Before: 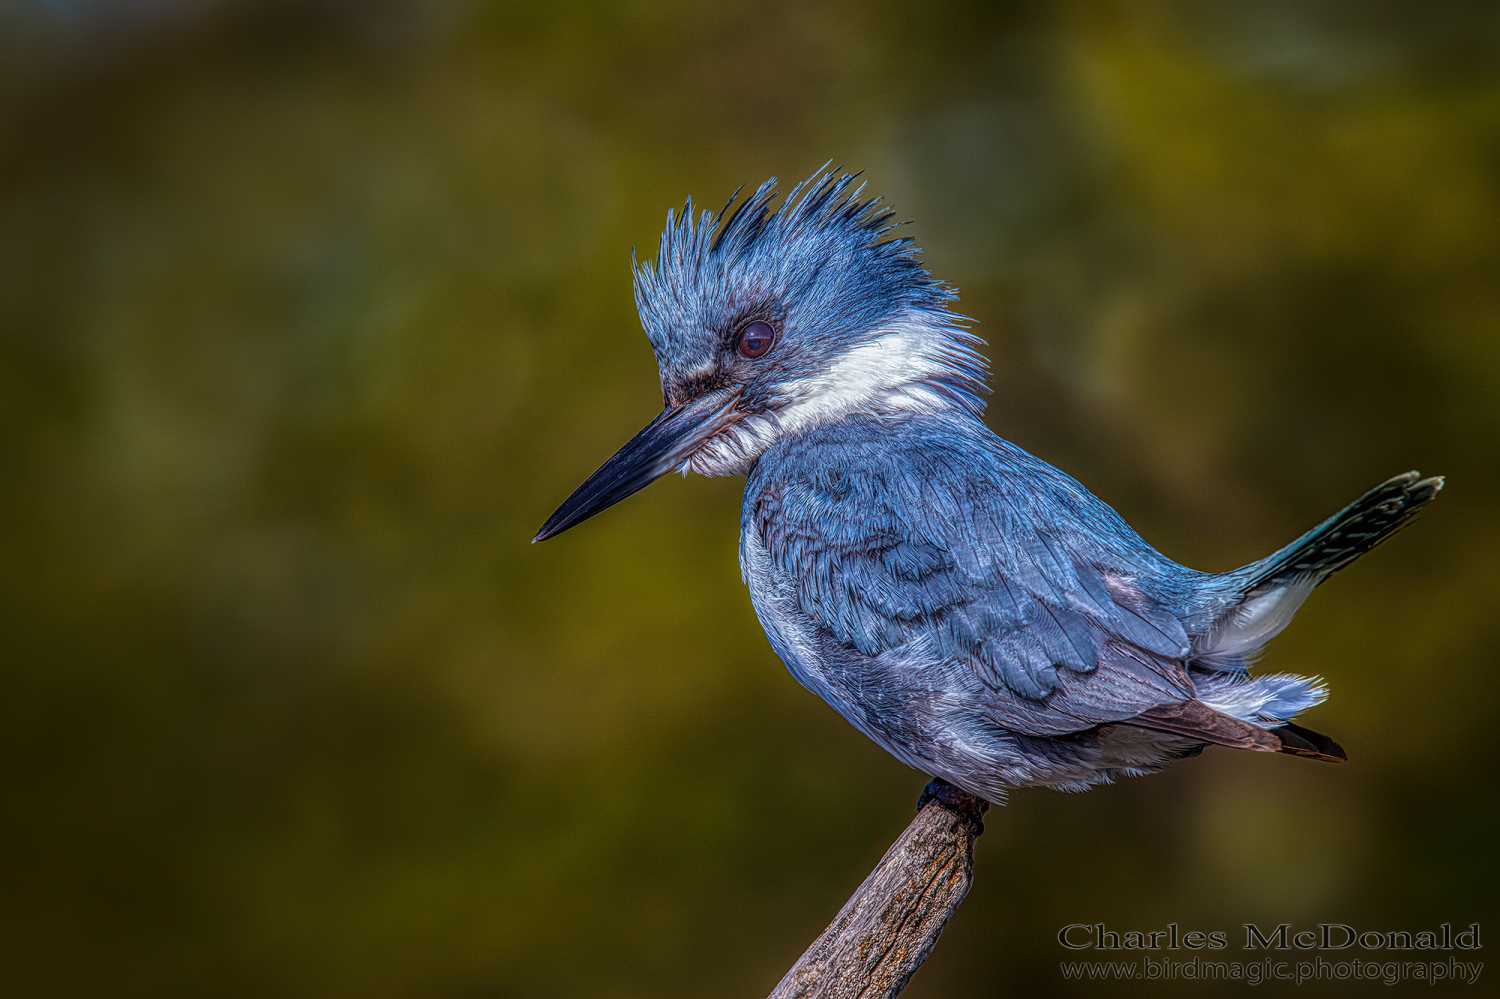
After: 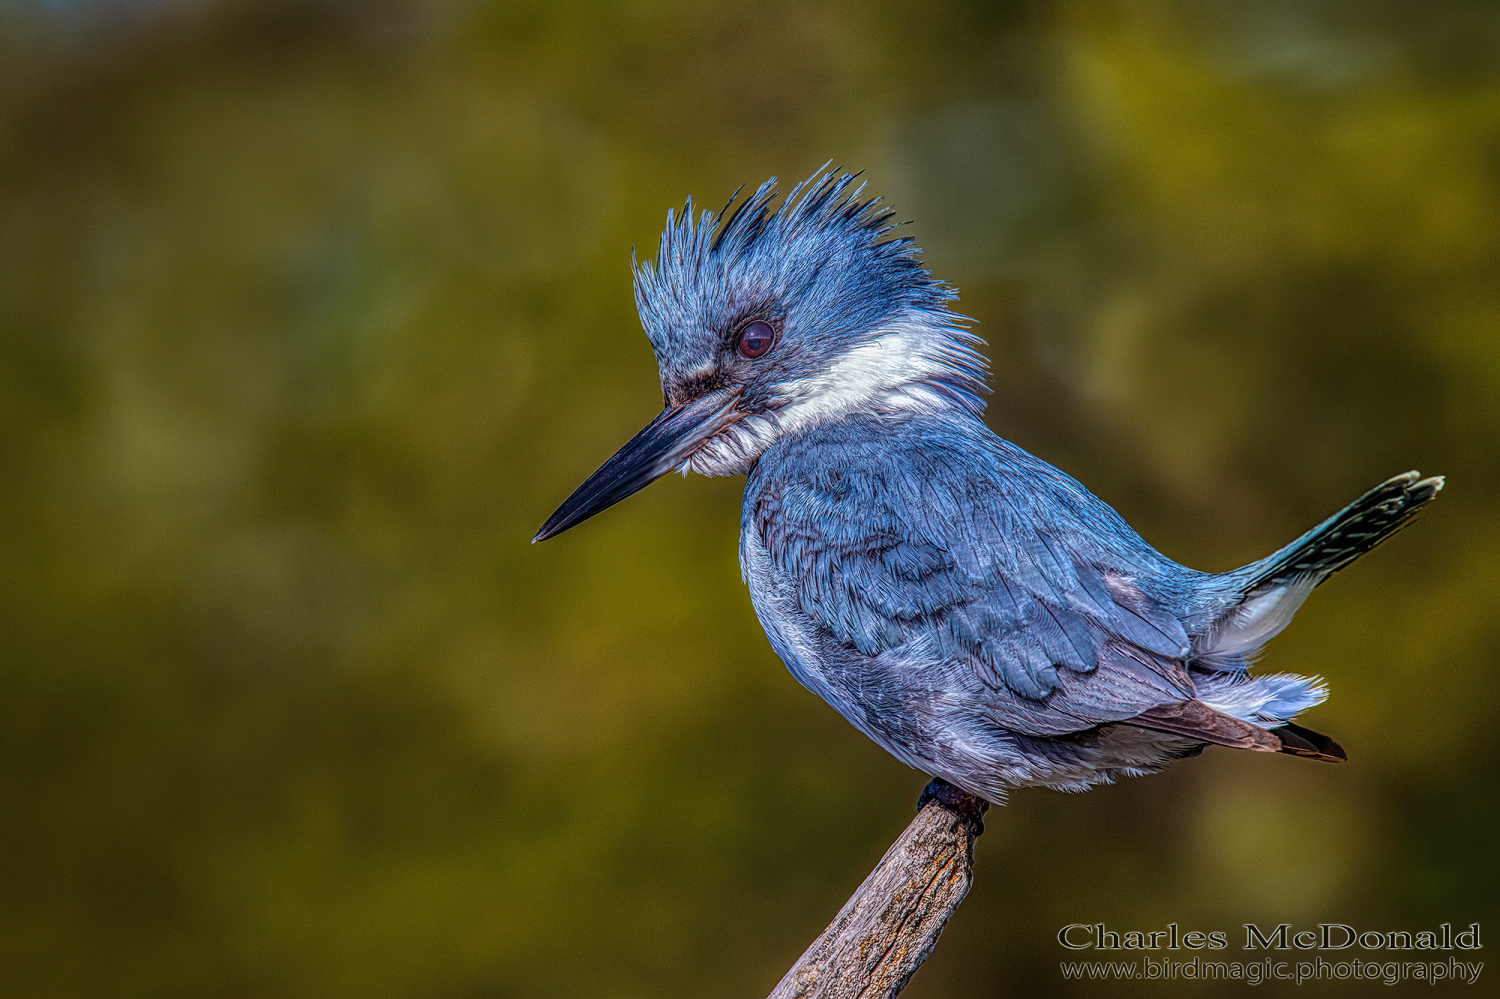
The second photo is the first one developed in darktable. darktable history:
haze removal: compatibility mode true, adaptive false
shadows and highlights: shadows 51.92, highlights -28.3, soften with gaussian
